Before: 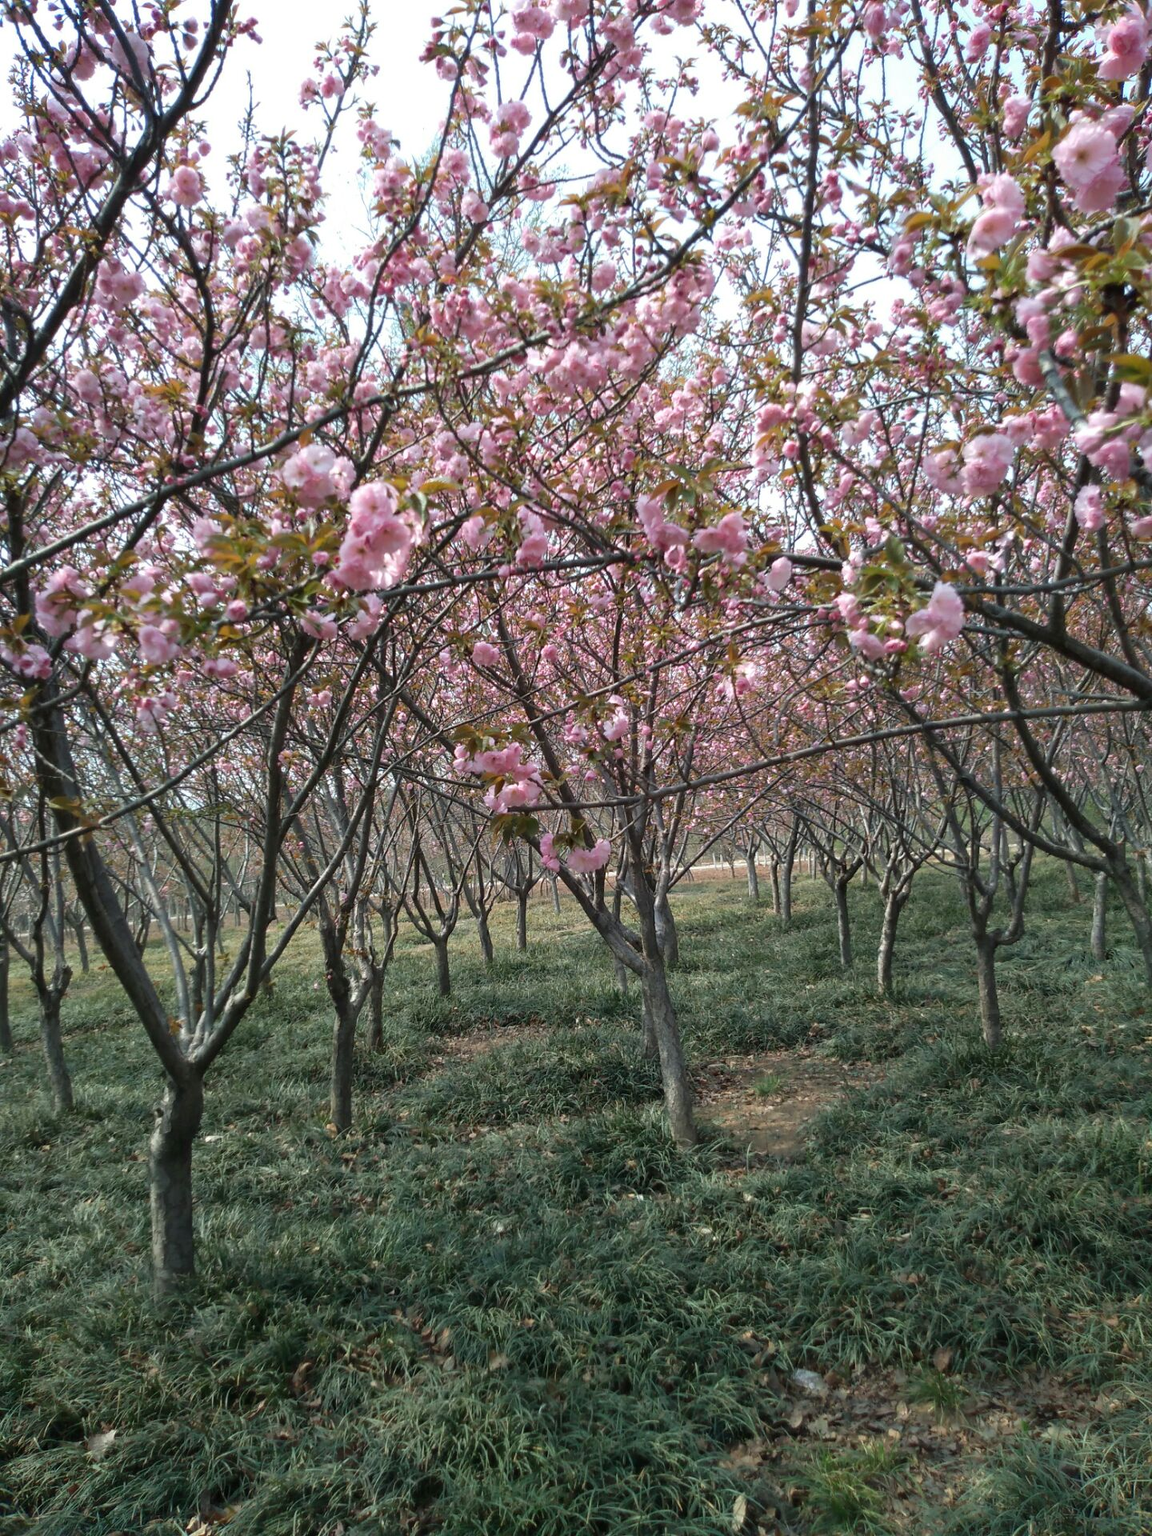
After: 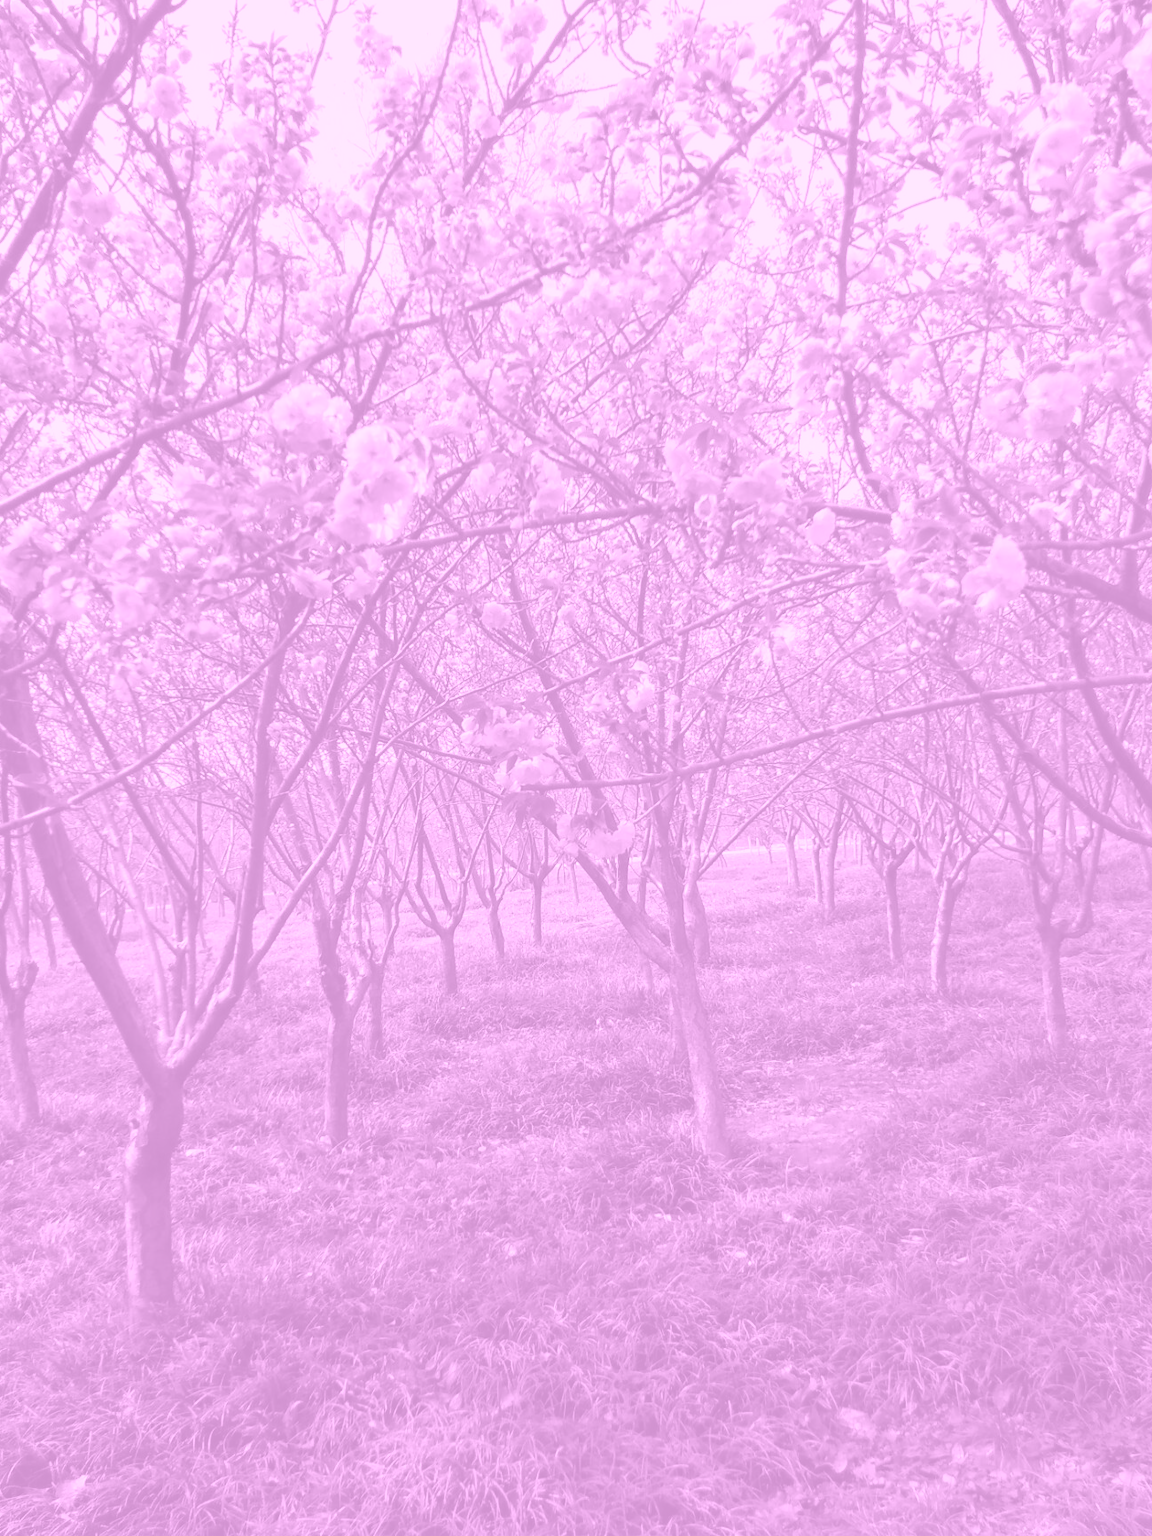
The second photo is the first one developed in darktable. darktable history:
crop: left 3.305%, top 6.436%, right 6.389%, bottom 3.258%
white balance: emerald 1
contrast brightness saturation: contrast 0.13, brightness -0.05, saturation 0.16
contrast equalizer: octaves 7, y [[0.6 ×6], [0.55 ×6], [0 ×6], [0 ×6], [0 ×6]], mix 0.15
colorize: hue 331.2°, saturation 75%, source mix 30.28%, lightness 70.52%, version 1
